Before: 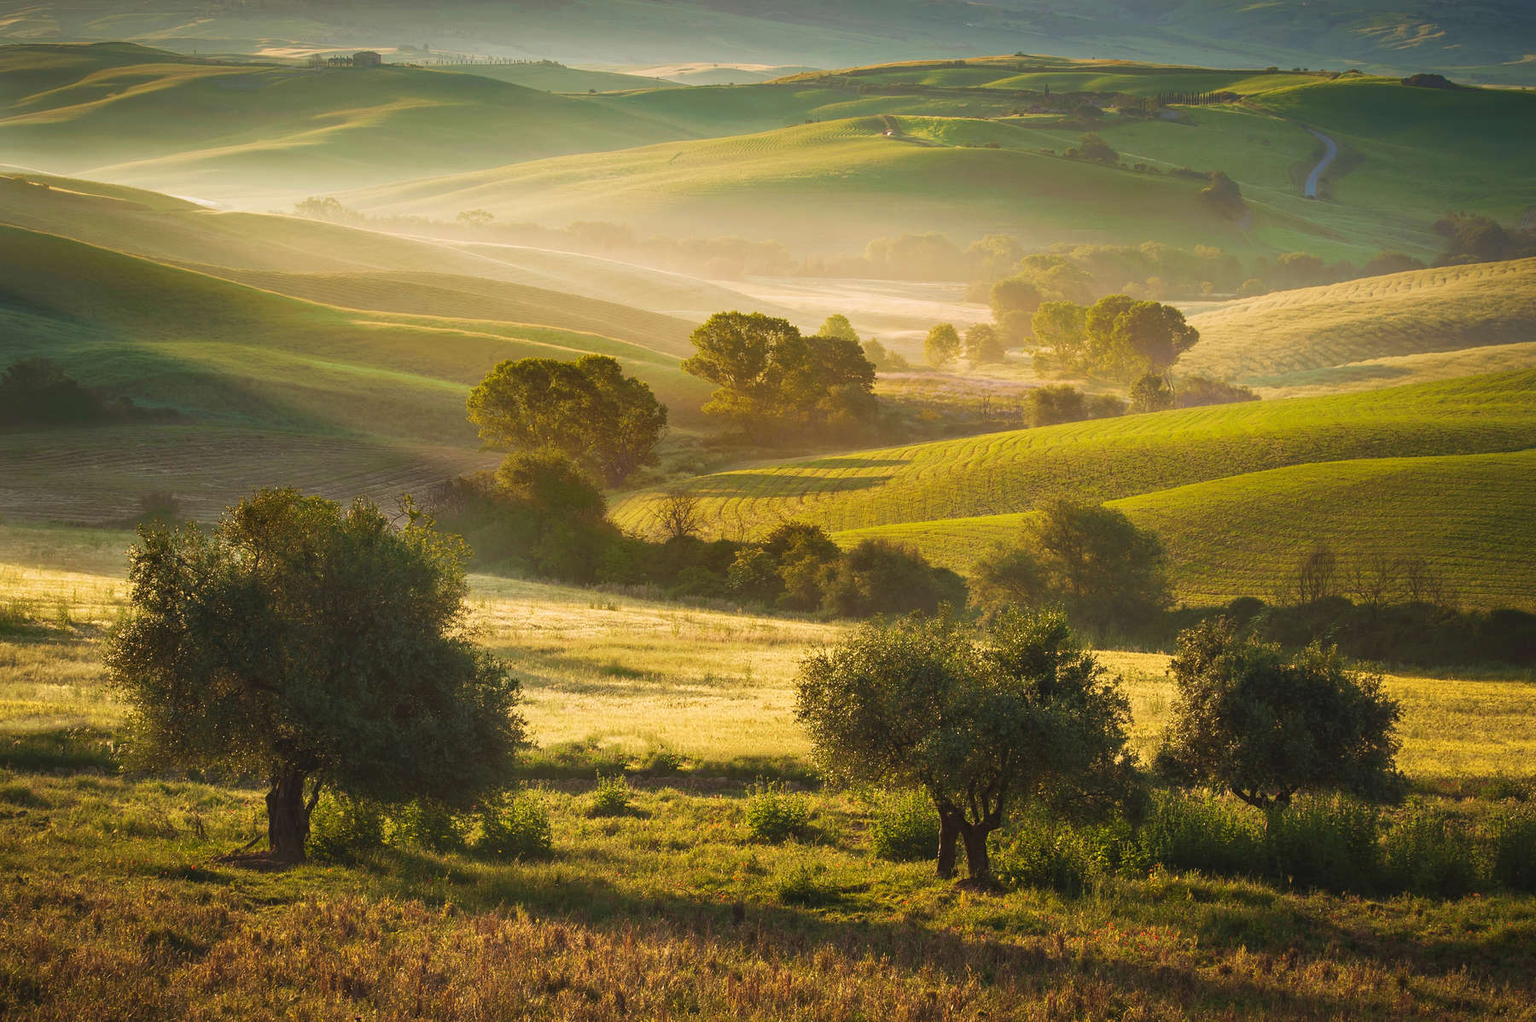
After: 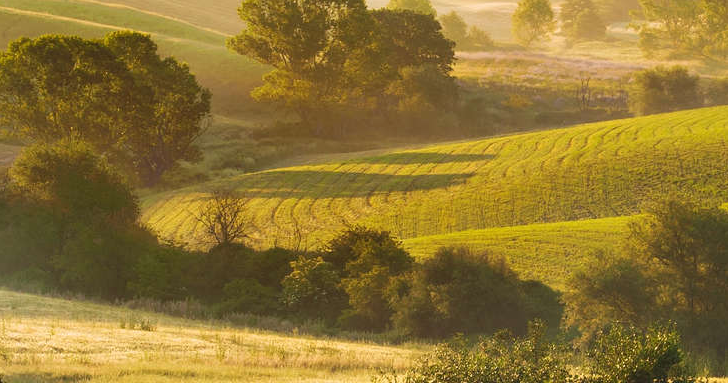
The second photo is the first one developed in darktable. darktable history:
crop: left 31.751%, top 32.172%, right 27.8%, bottom 35.83%
contrast brightness saturation: contrast 0.05
